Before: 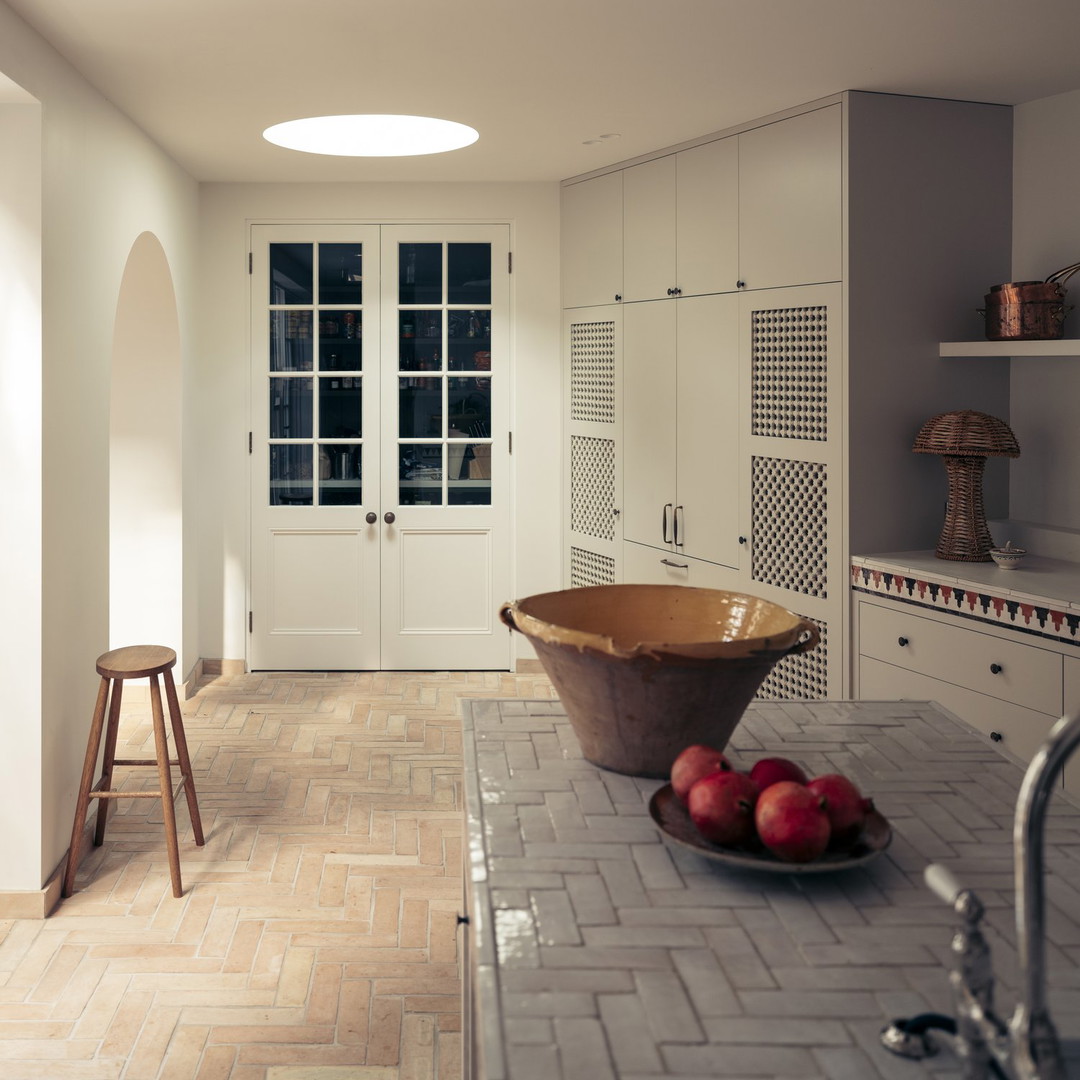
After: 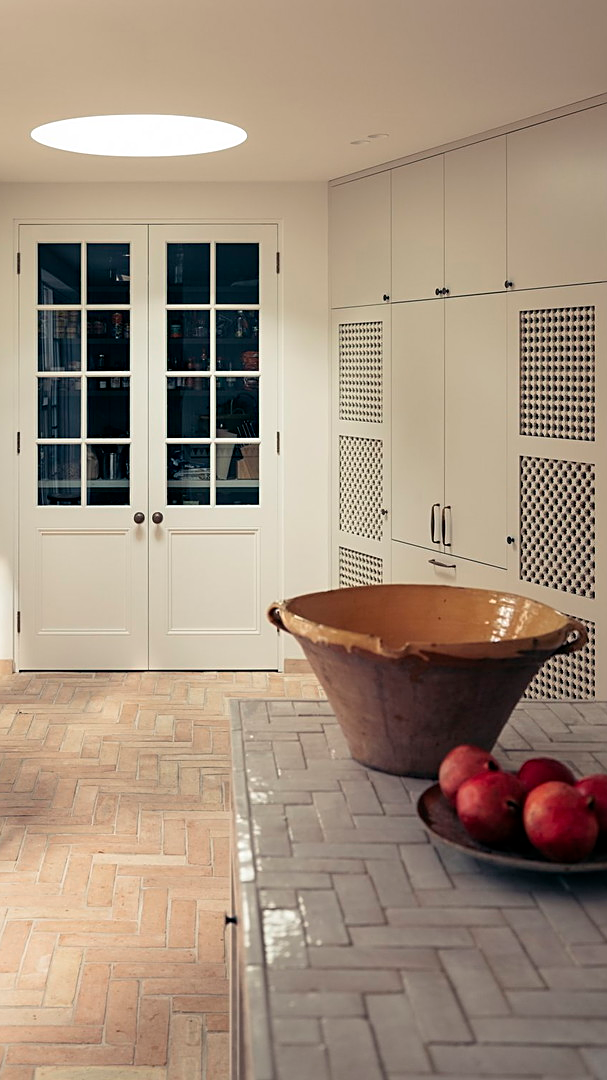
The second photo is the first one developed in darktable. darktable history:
sharpen: on, module defaults
crop: left 21.496%, right 22.254%
tone equalizer: on, module defaults
